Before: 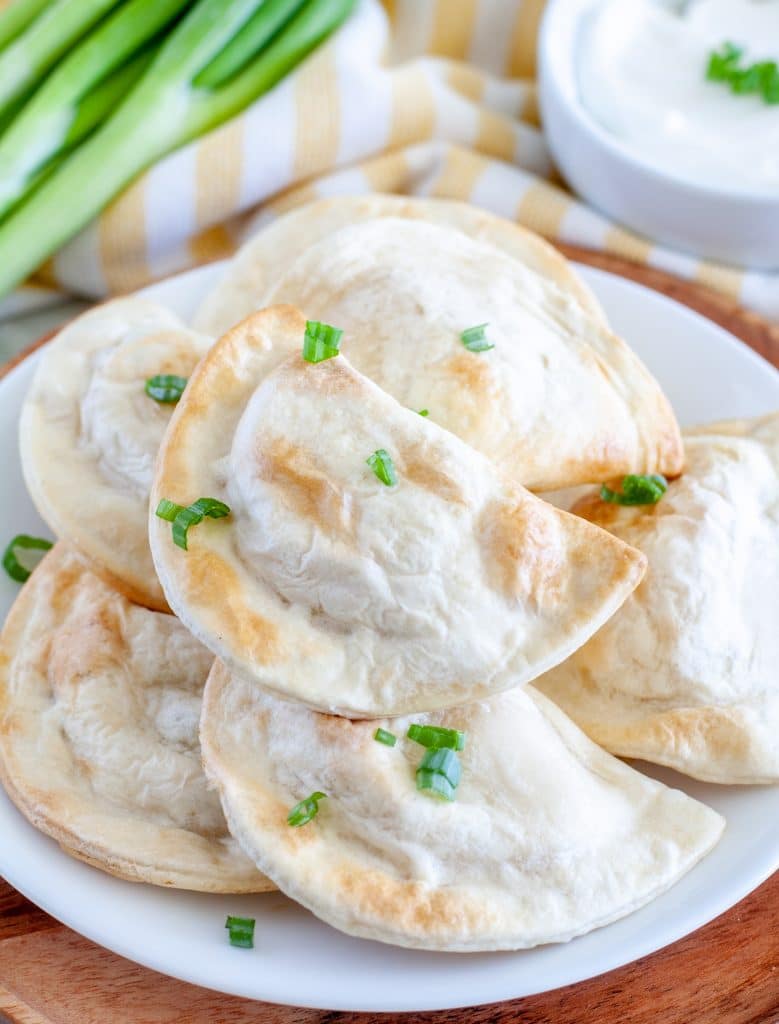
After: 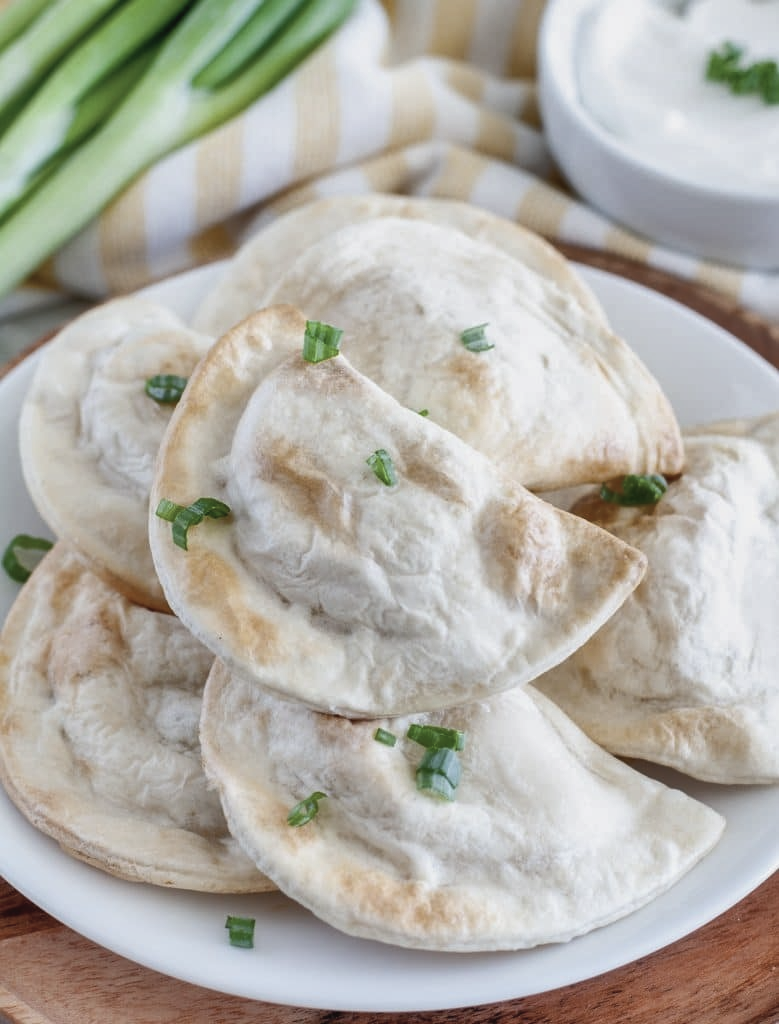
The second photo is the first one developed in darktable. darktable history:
contrast brightness saturation: contrast -0.061, saturation -0.397
shadows and highlights: shadows 52.69, highlights color adjustment 0.551%, soften with gaussian
